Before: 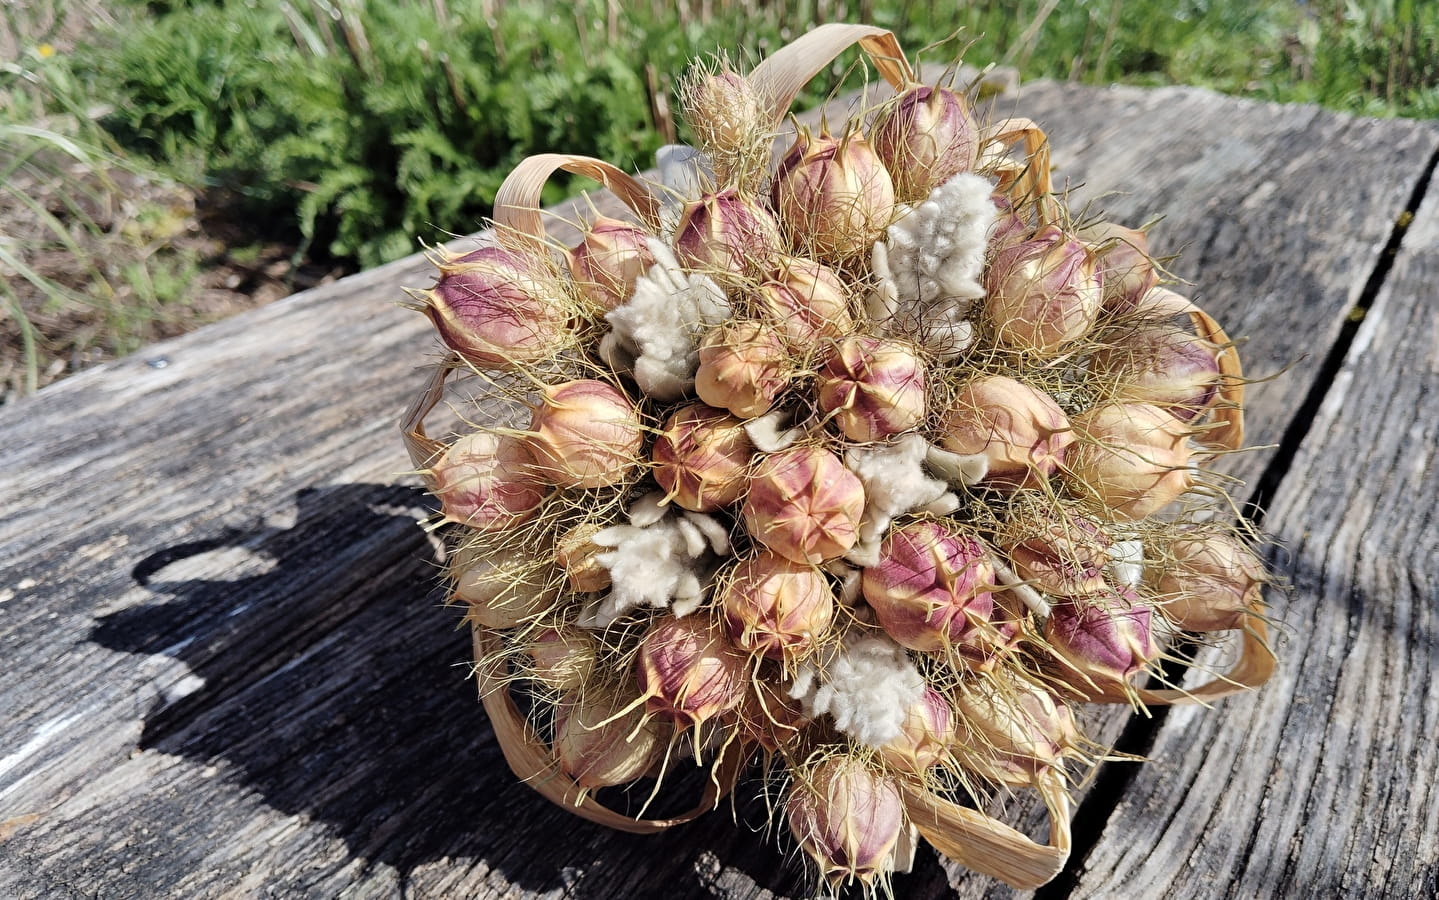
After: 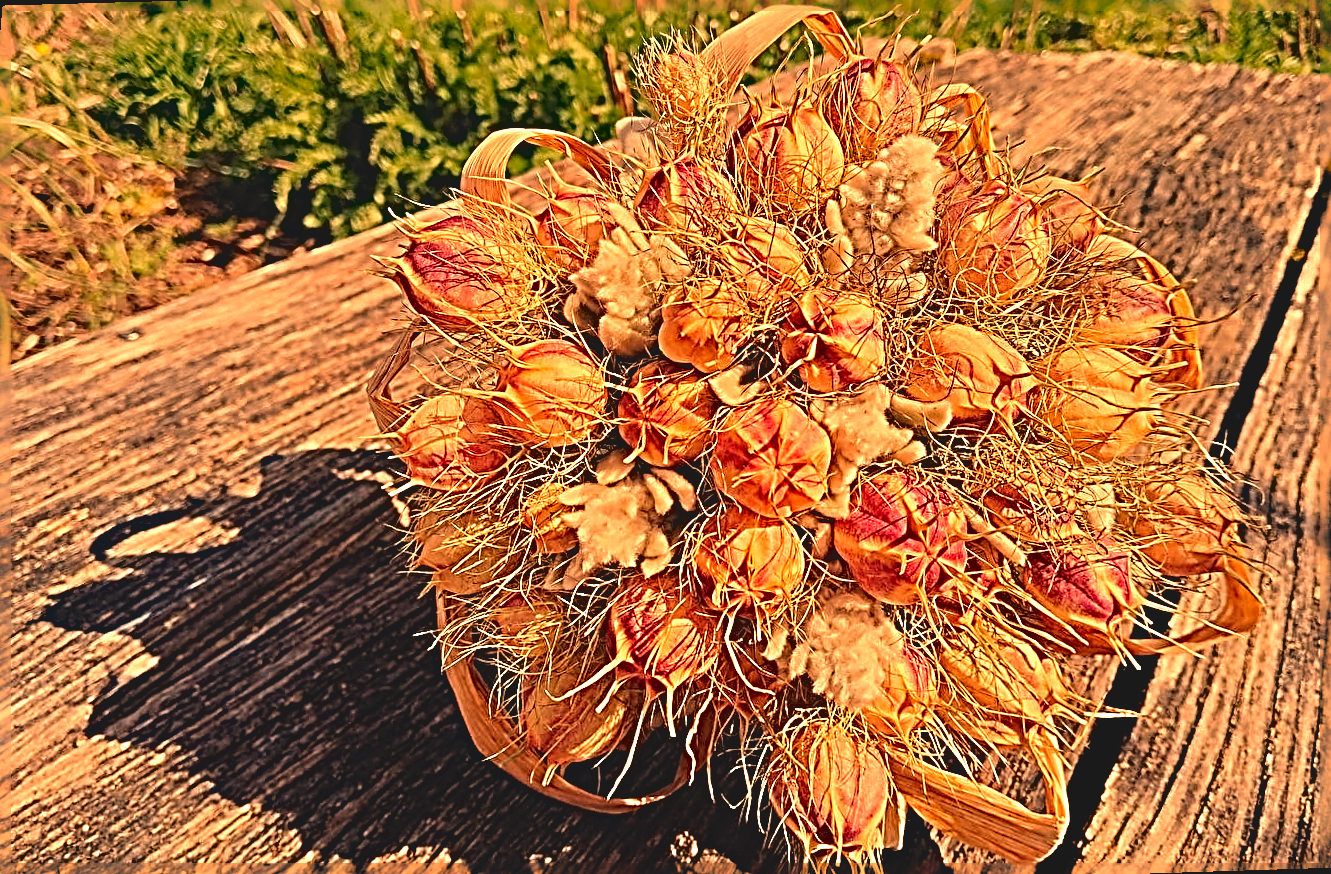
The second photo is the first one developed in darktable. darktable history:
contrast brightness saturation: contrast -0.19, saturation 0.19
white balance: red 1.467, blue 0.684
sharpen: radius 4.001, amount 2
haze removal: compatibility mode true, adaptive false
rotate and perspective: rotation -1.68°, lens shift (vertical) -0.146, crop left 0.049, crop right 0.912, crop top 0.032, crop bottom 0.96
